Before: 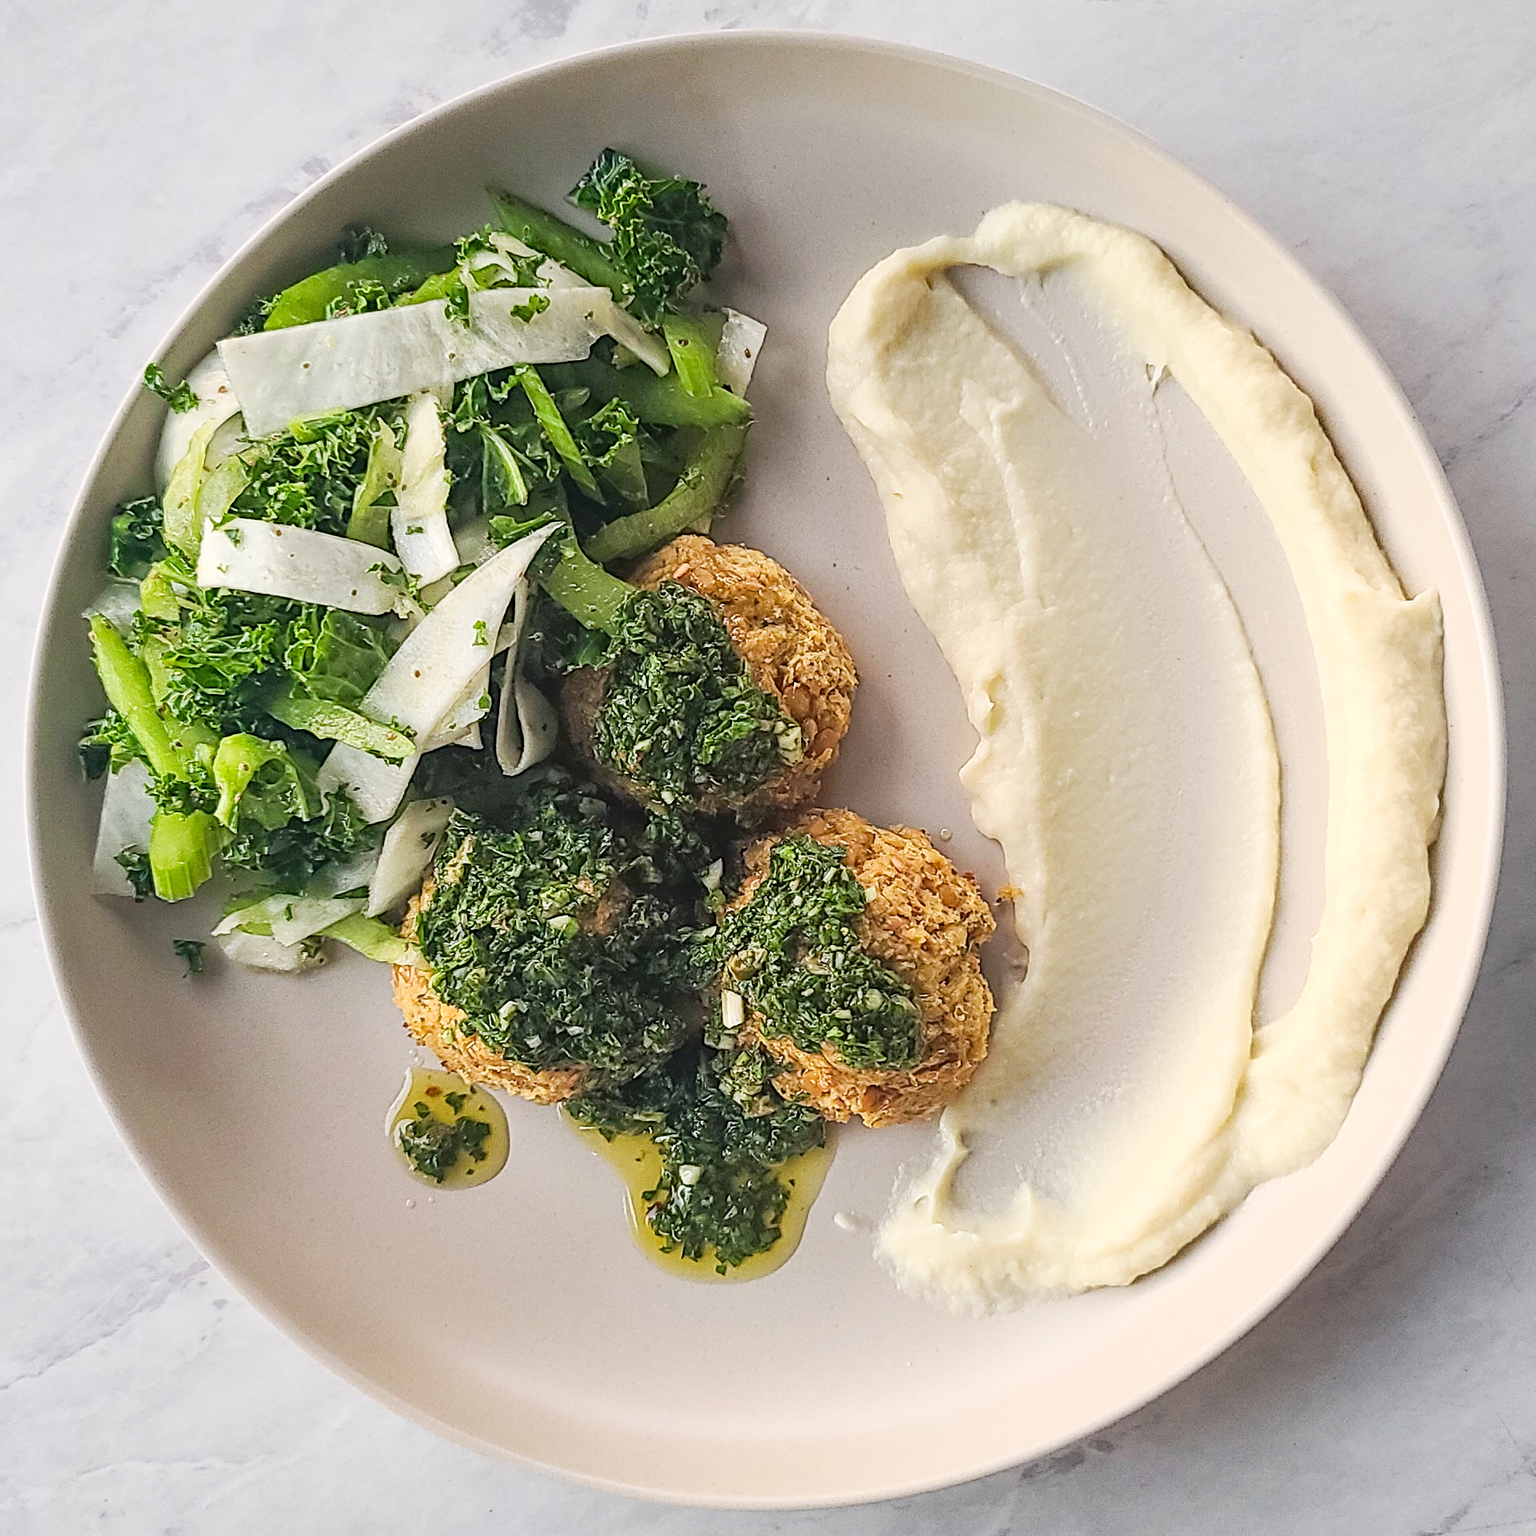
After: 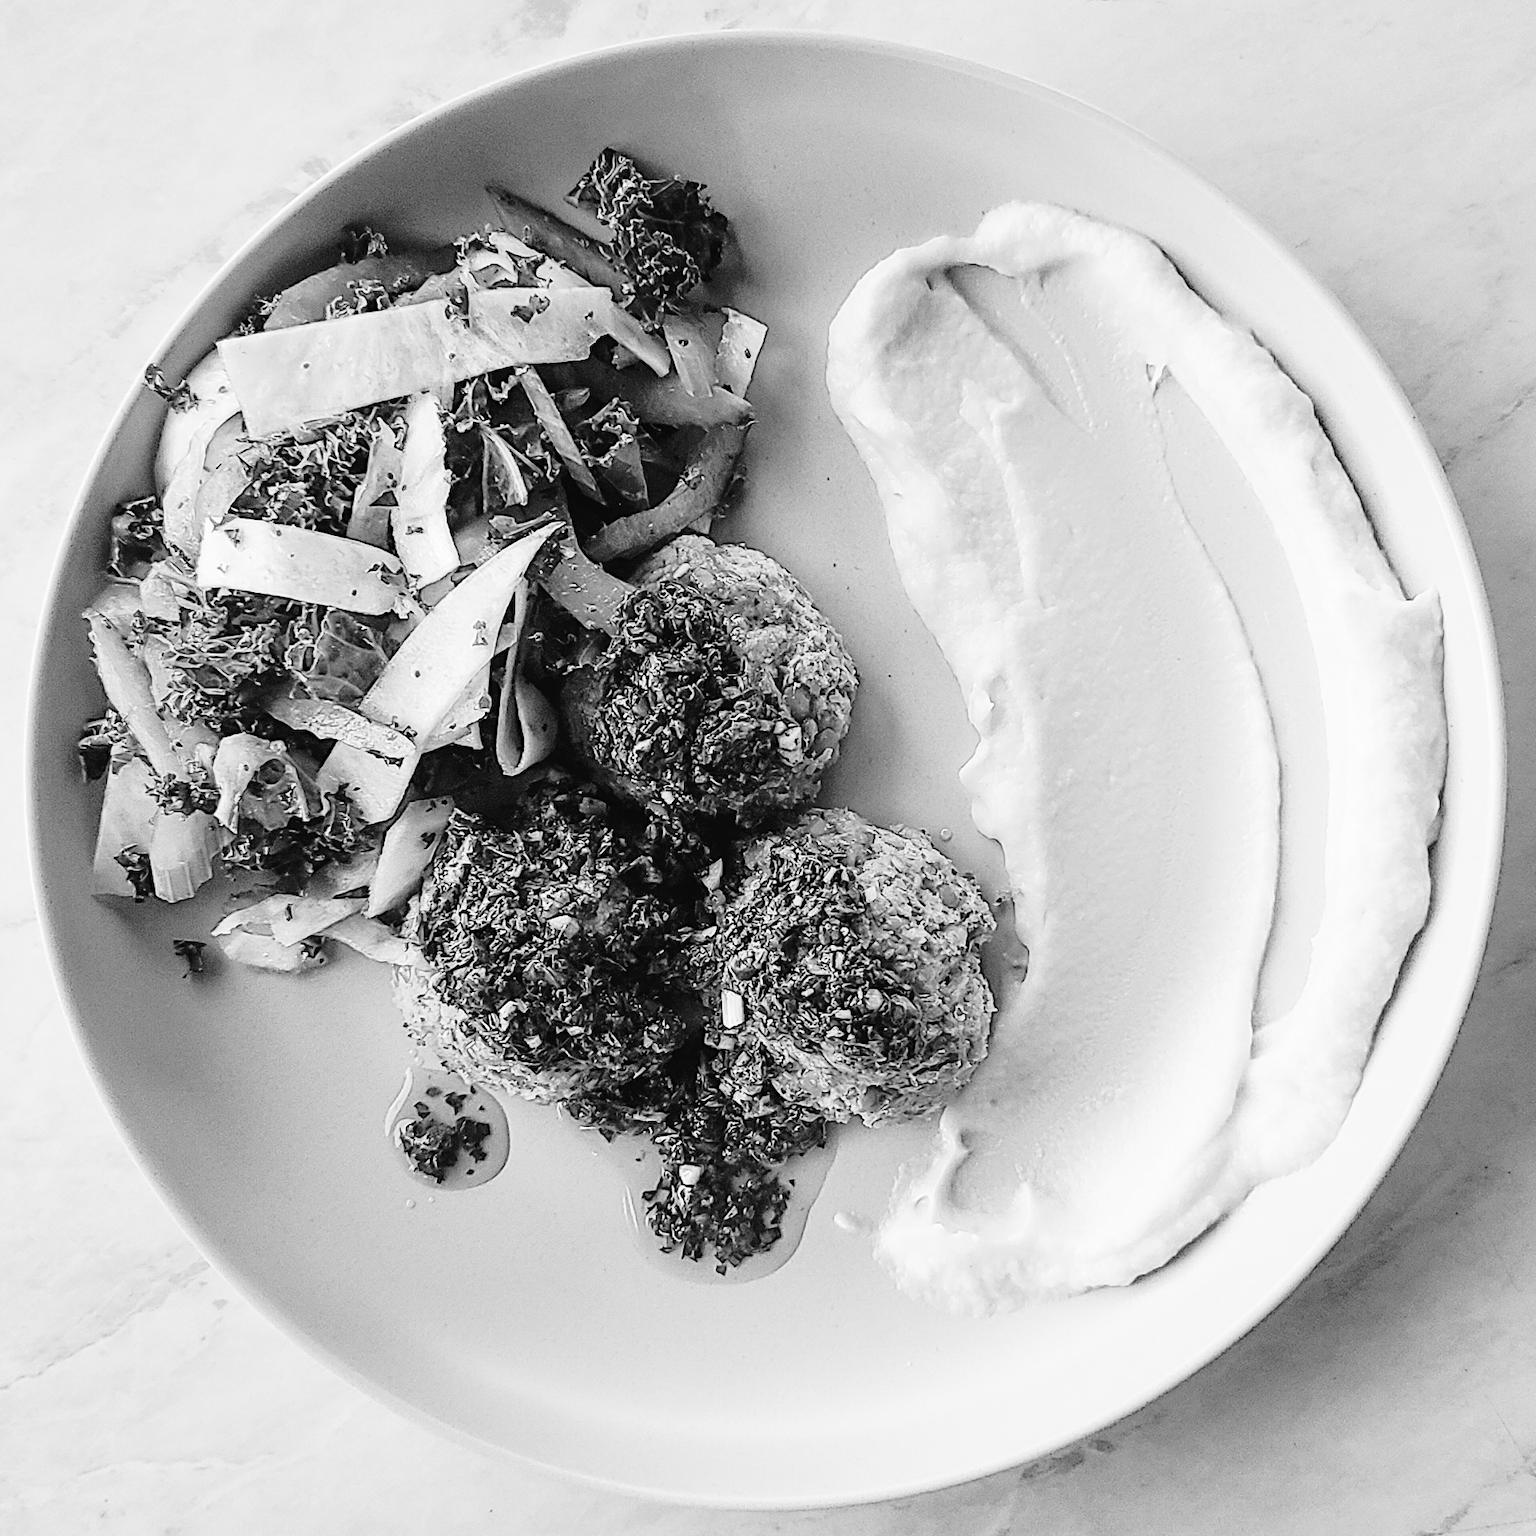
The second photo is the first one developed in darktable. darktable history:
tone curve: curves: ch0 [(0, 0) (0.003, 0.003) (0.011, 0.006) (0.025, 0.015) (0.044, 0.025) (0.069, 0.034) (0.1, 0.052) (0.136, 0.092) (0.177, 0.157) (0.224, 0.228) (0.277, 0.305) (0.335, 0.392) (0.399, 0.466) (0.468, 0.543) (0.543, 0.612) (0.623, 0.692) (0.709, 0.78) (0.801, 0.865) (0.898, 0.935) (1, 1)], preserve colors none
base curve: curves: ch0 [(0, 0) (0.073, 0.04) (0.157, 0.139) (0.492, 0.492) (0.758, 0.758) (1, 1)], preserve colors none
monochrome: on, module defaults
